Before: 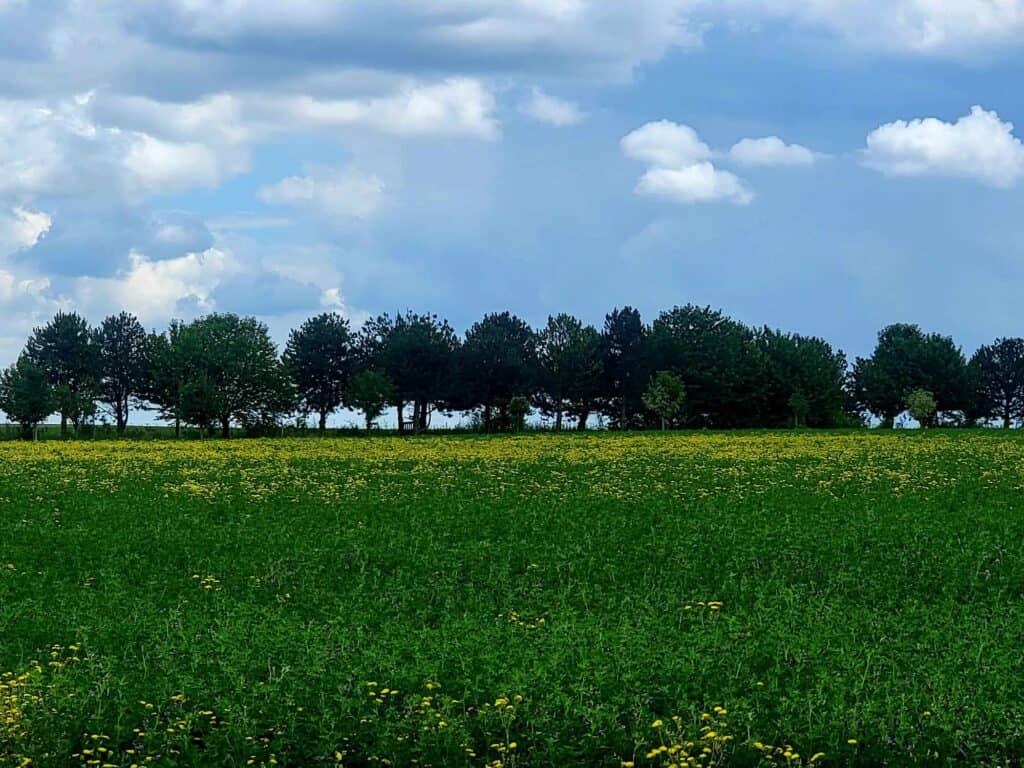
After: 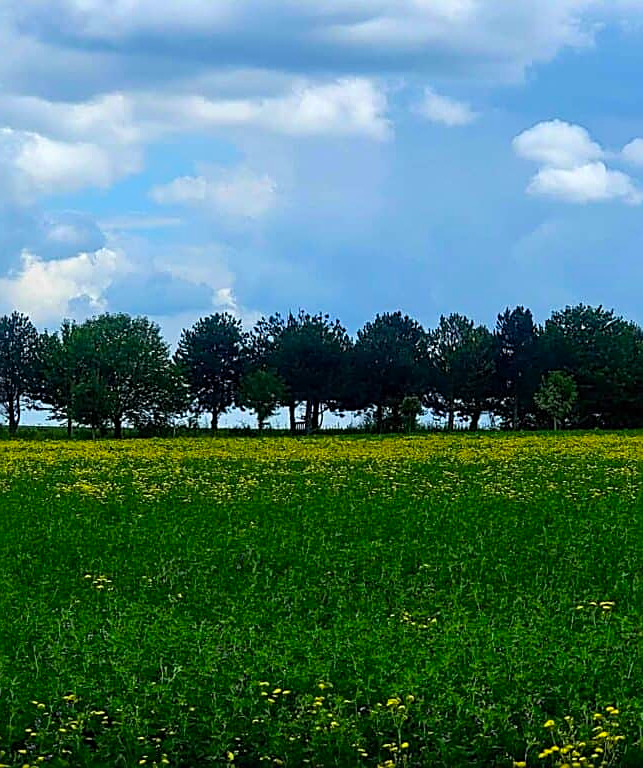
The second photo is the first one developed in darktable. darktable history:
crop: left 10.644%, right 26.528%
sharpen: on, module defaults
color balance rgb: perceptual saturation grading › global saturation 20%, global vibrance 20%
